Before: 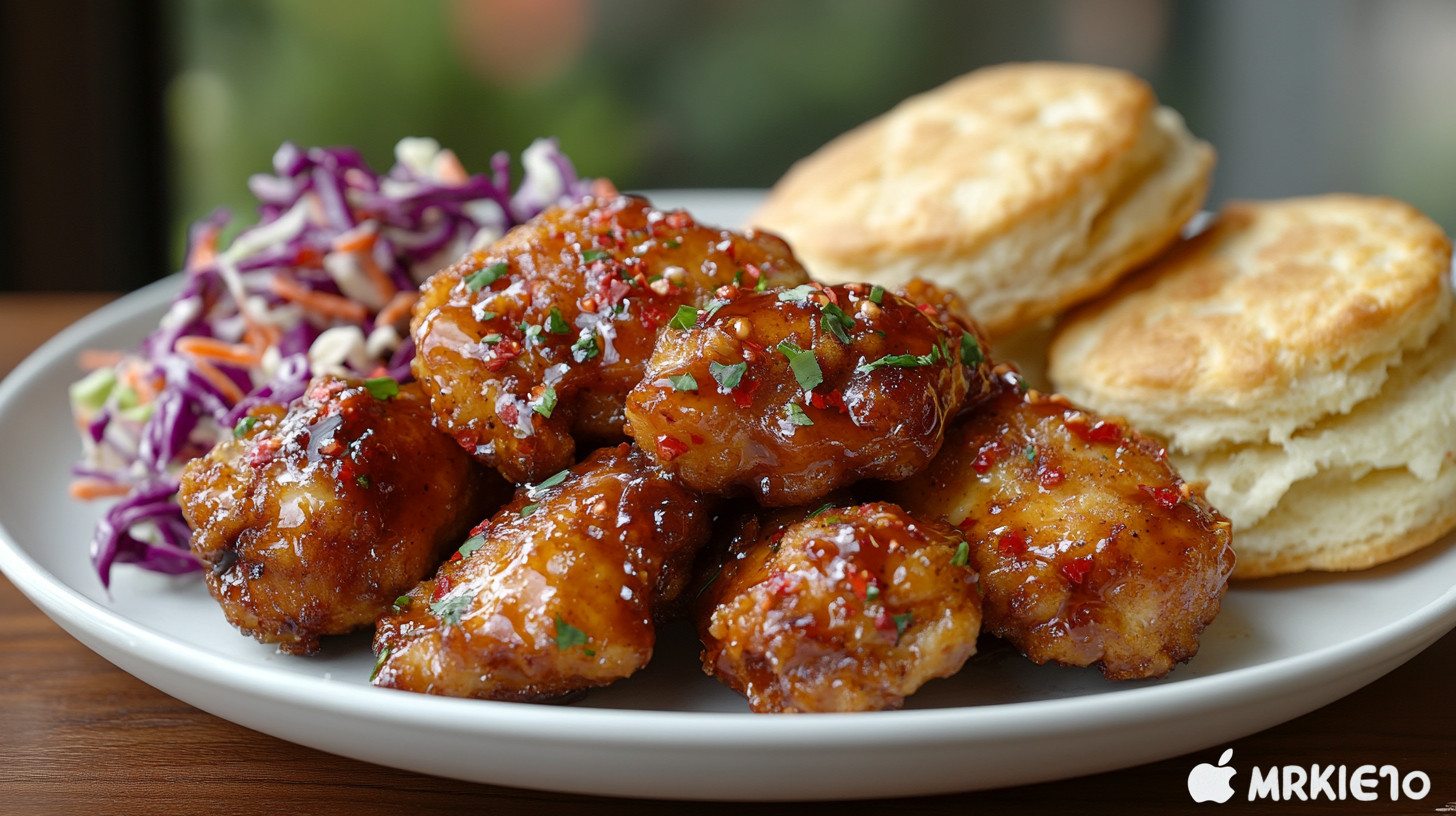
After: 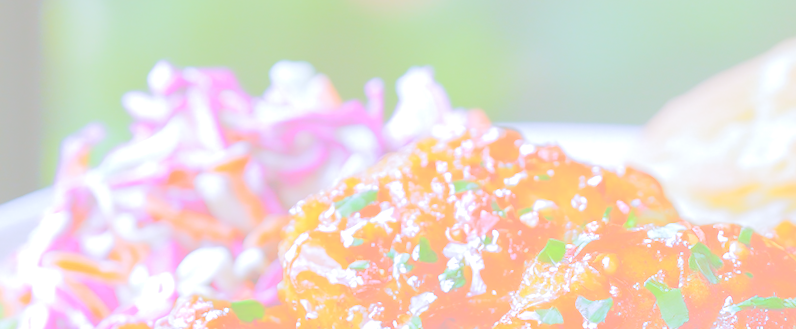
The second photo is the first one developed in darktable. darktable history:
split-toning: shadows › hue 46.8°, shadows › saturation 0.17, highlights › hue 316.8°, highlights › saturation 0.27, balance -51.82
crop: left 10.121%, top 10.631%, right 36.218%, bottom 51.526%
shadows and highlights: on, module defaults
rotate and perspective: rotation 2.17°, automatic cropping off
white balance: red 0.871, blue 1.249
bloom: size 70%, threshold 25%, strength 70%
